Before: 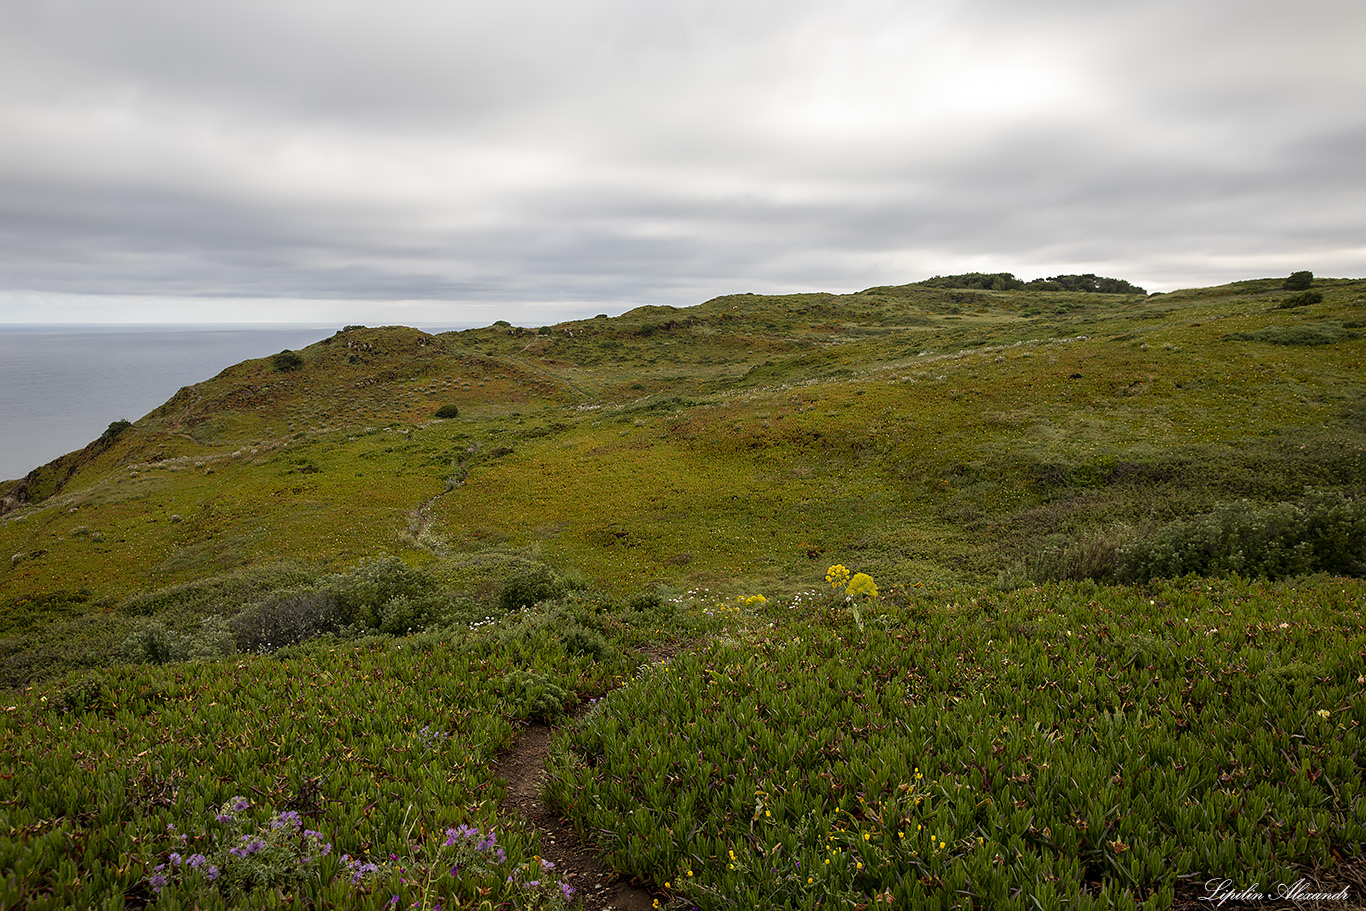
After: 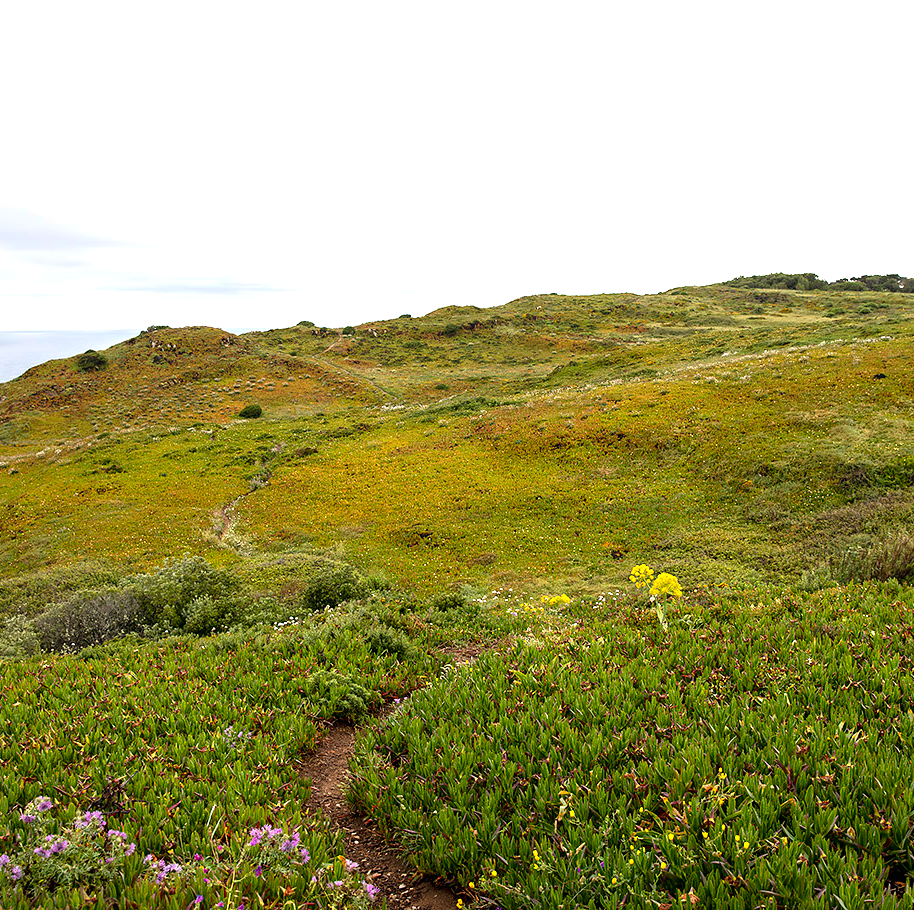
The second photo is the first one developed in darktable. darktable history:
crop and rotate: left 14.418%, right 18.622%
base curve: preserve colors none
exposure: black level correction 0, exposure 1.2 EV, compensate highlight preservation false
